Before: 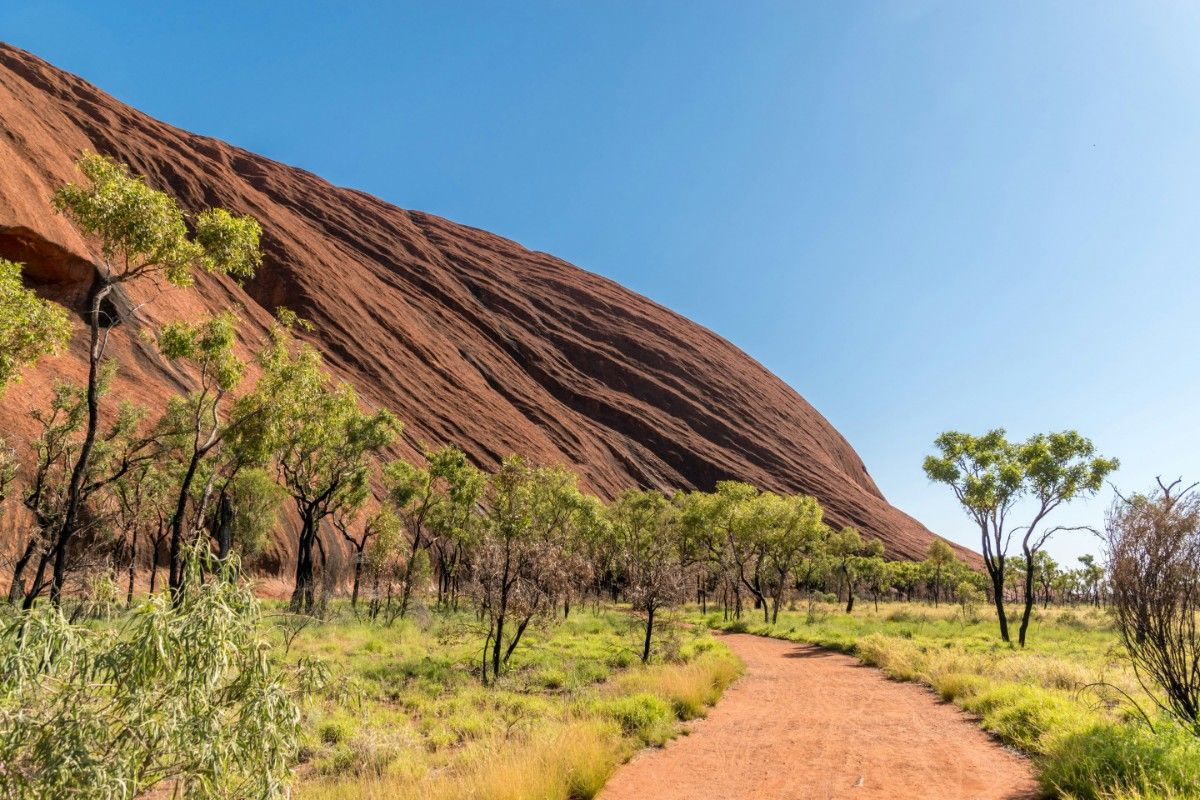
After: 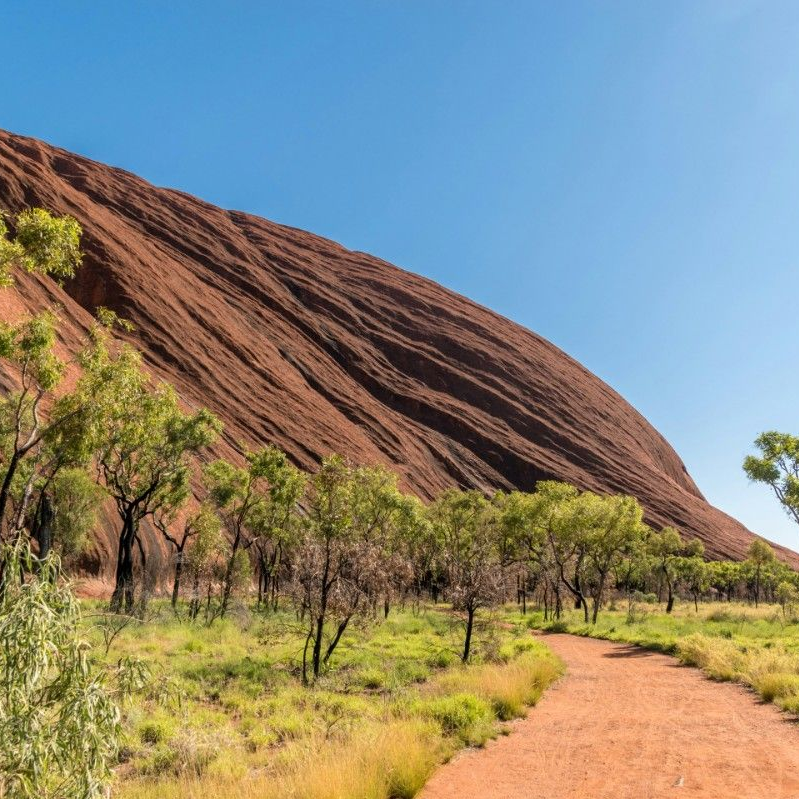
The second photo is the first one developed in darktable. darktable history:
tone equalizer: on, module defaults
crop and rotate: left 15.055%, right 18.278%
